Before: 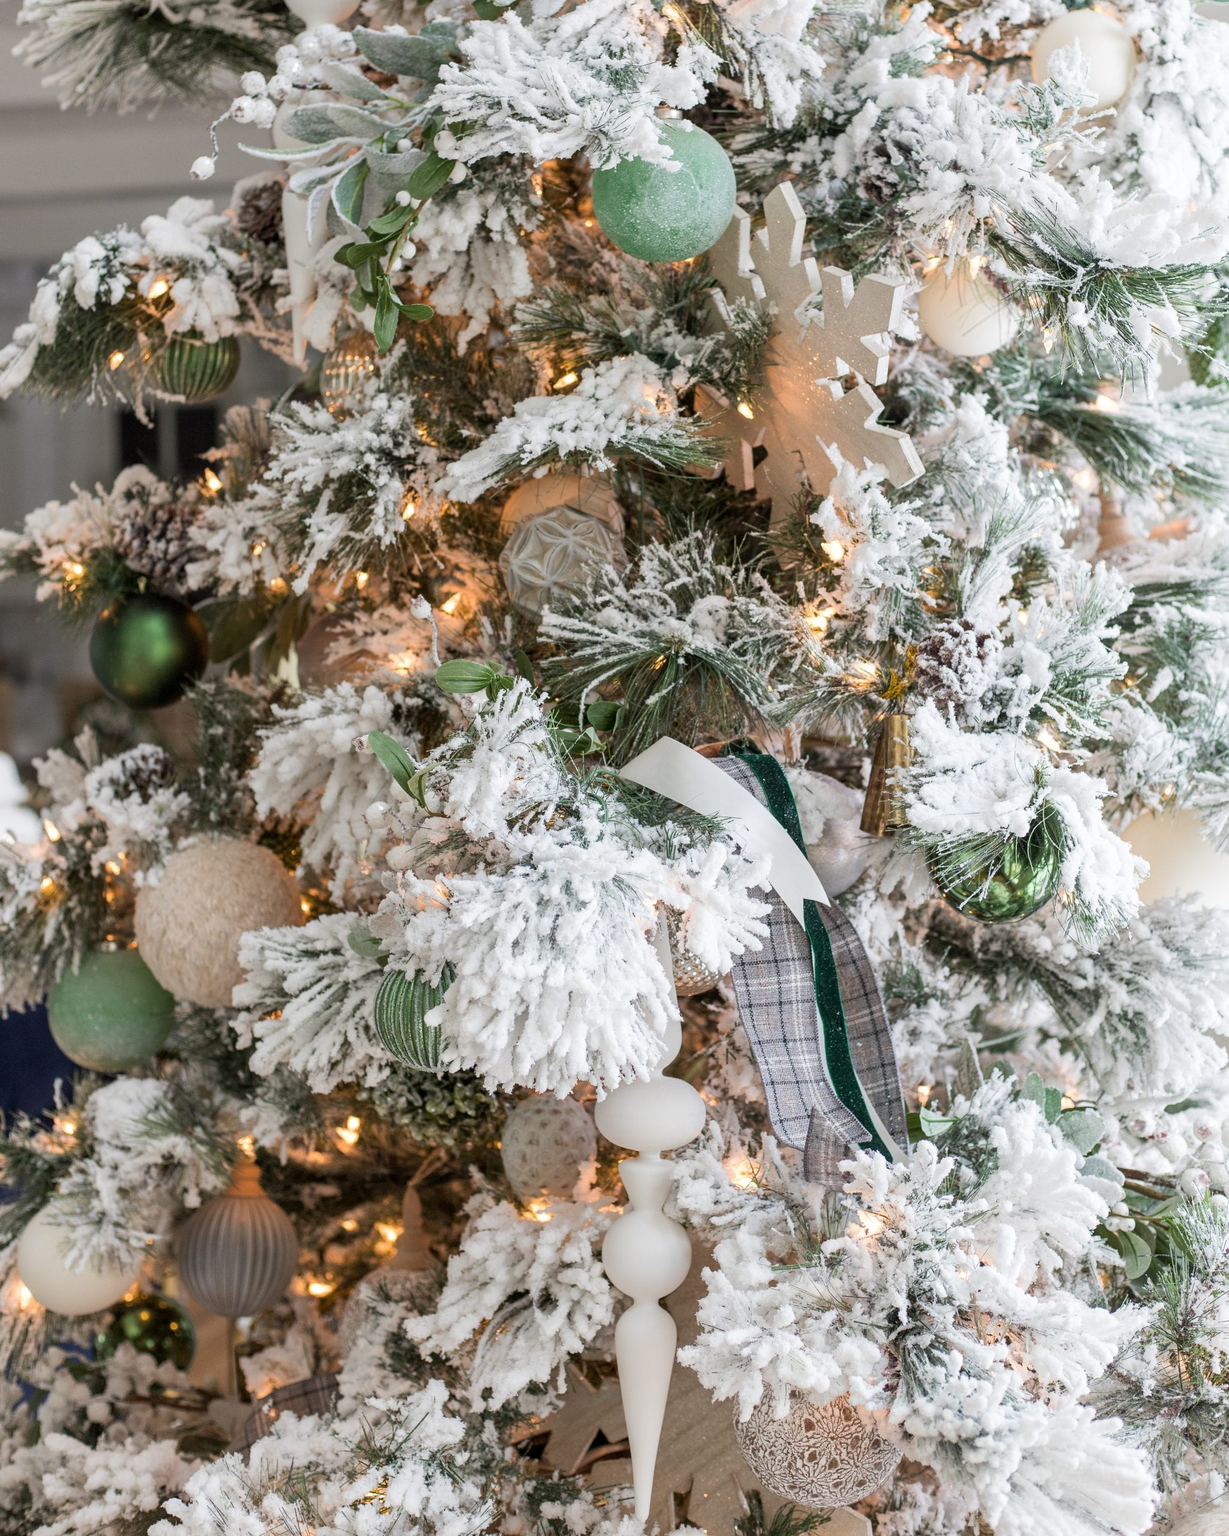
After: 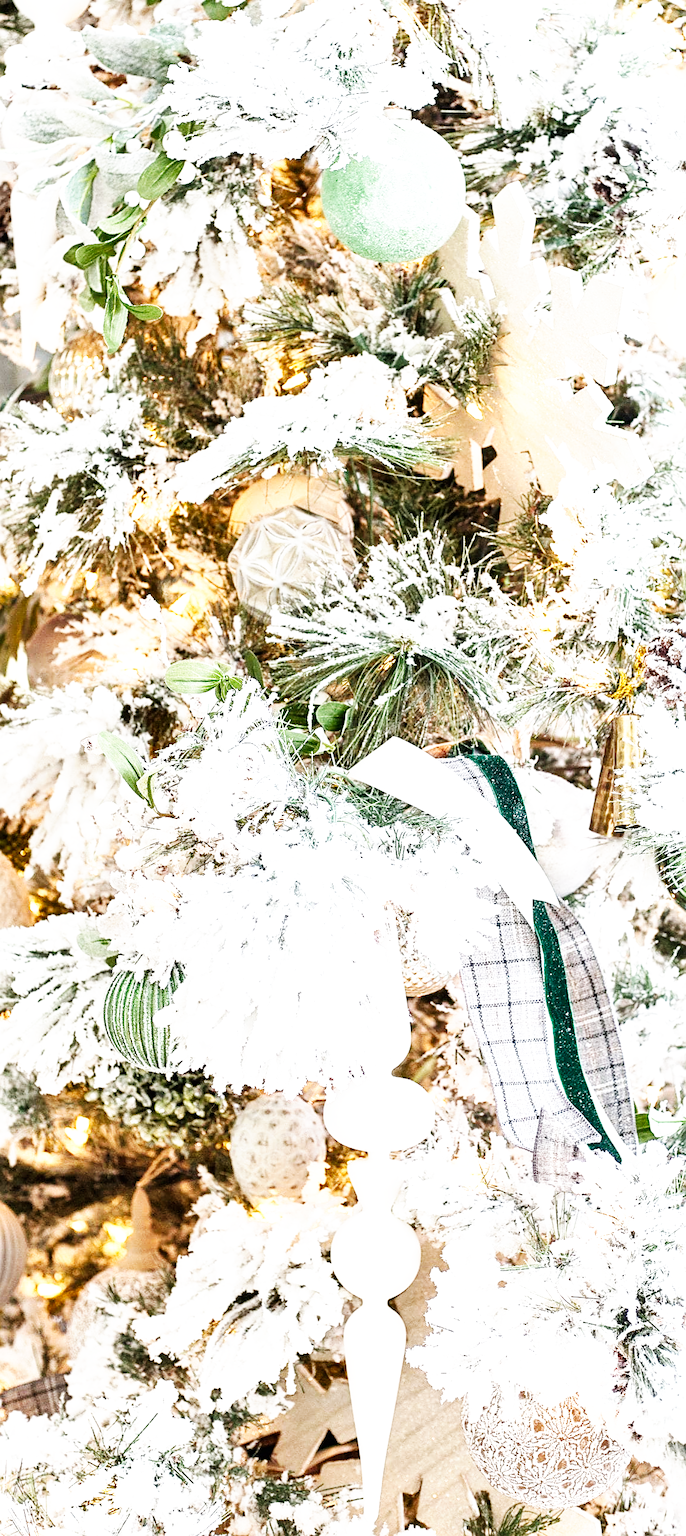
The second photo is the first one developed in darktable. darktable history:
crop: left 22.115%, right 22.062%, bottom 0.005%
exposure: black level correction 0, exposure 1.099 EV, compensate exposure bias true, compensate highlight preservation false
shadows and highlights: shadows 29.8, highlights -30.32, low approximation 0.01, soften with gaussian
contrast brightness saturation: saturation -0.07
color calibration: illuminant same as pipeline (D50), adaptation none (bypass), x 0.334, y 0.333, temperature 5012.93 K
sharpen: on, module defaults
base curve: curves: ch0 [(0, 0) (0.007, 0.004) (0.027, 0.03) (0.046, 0.07) (0.207, 0.54) (0.442, 0.872) (0.673, 0.972) (1, 1)], preserve colors none
